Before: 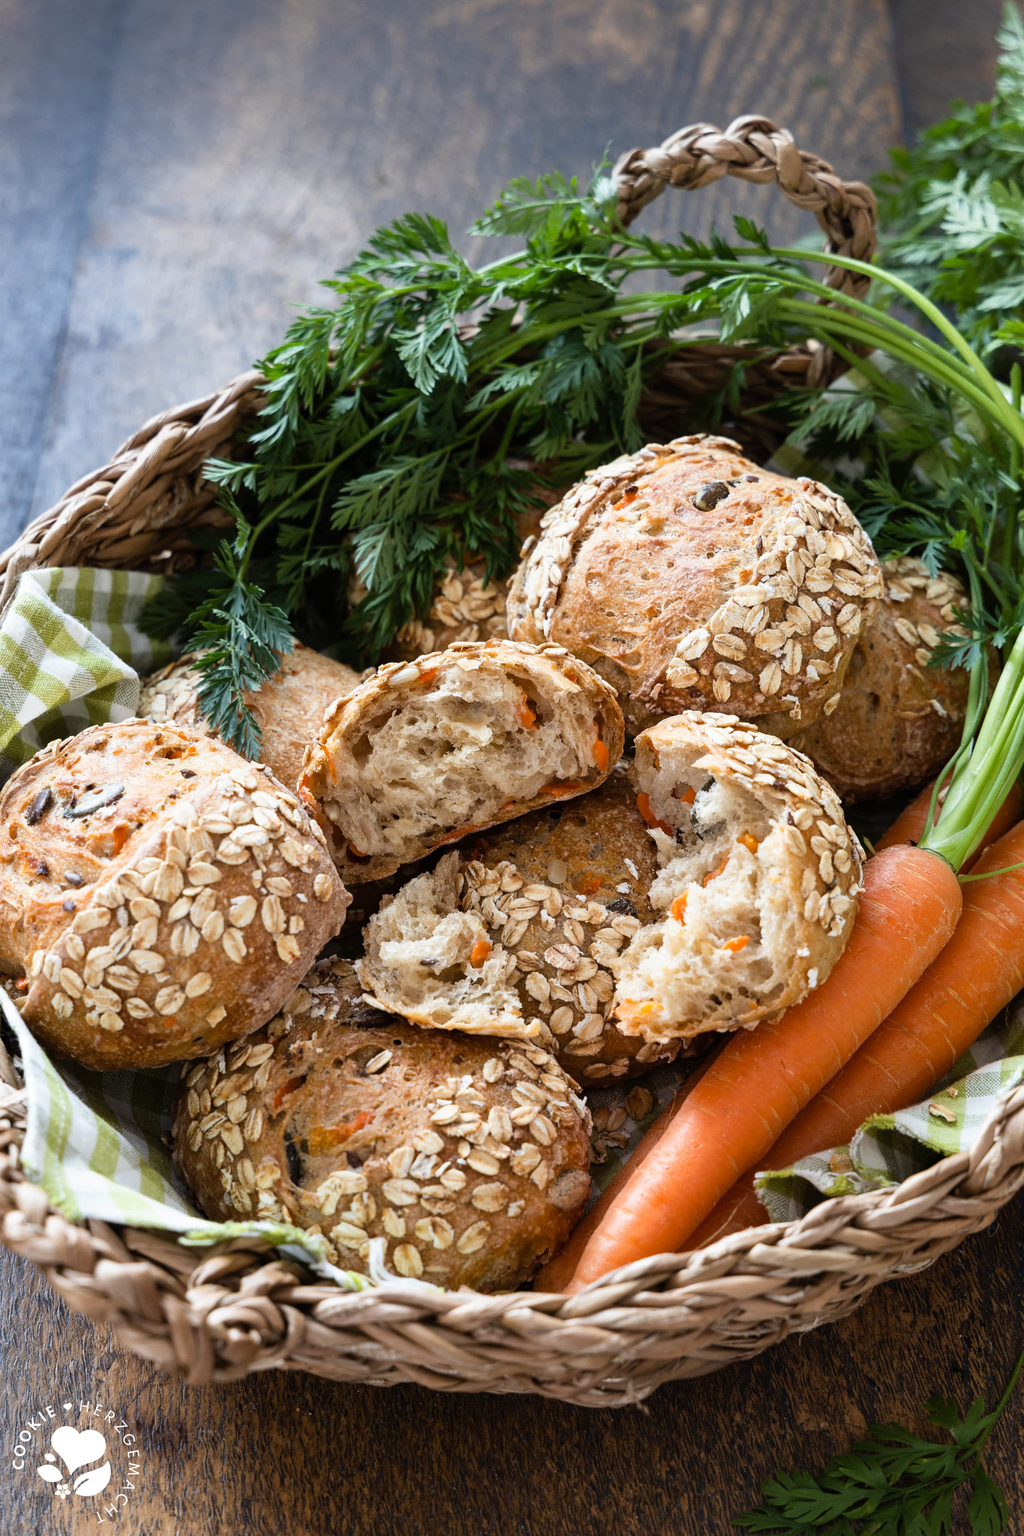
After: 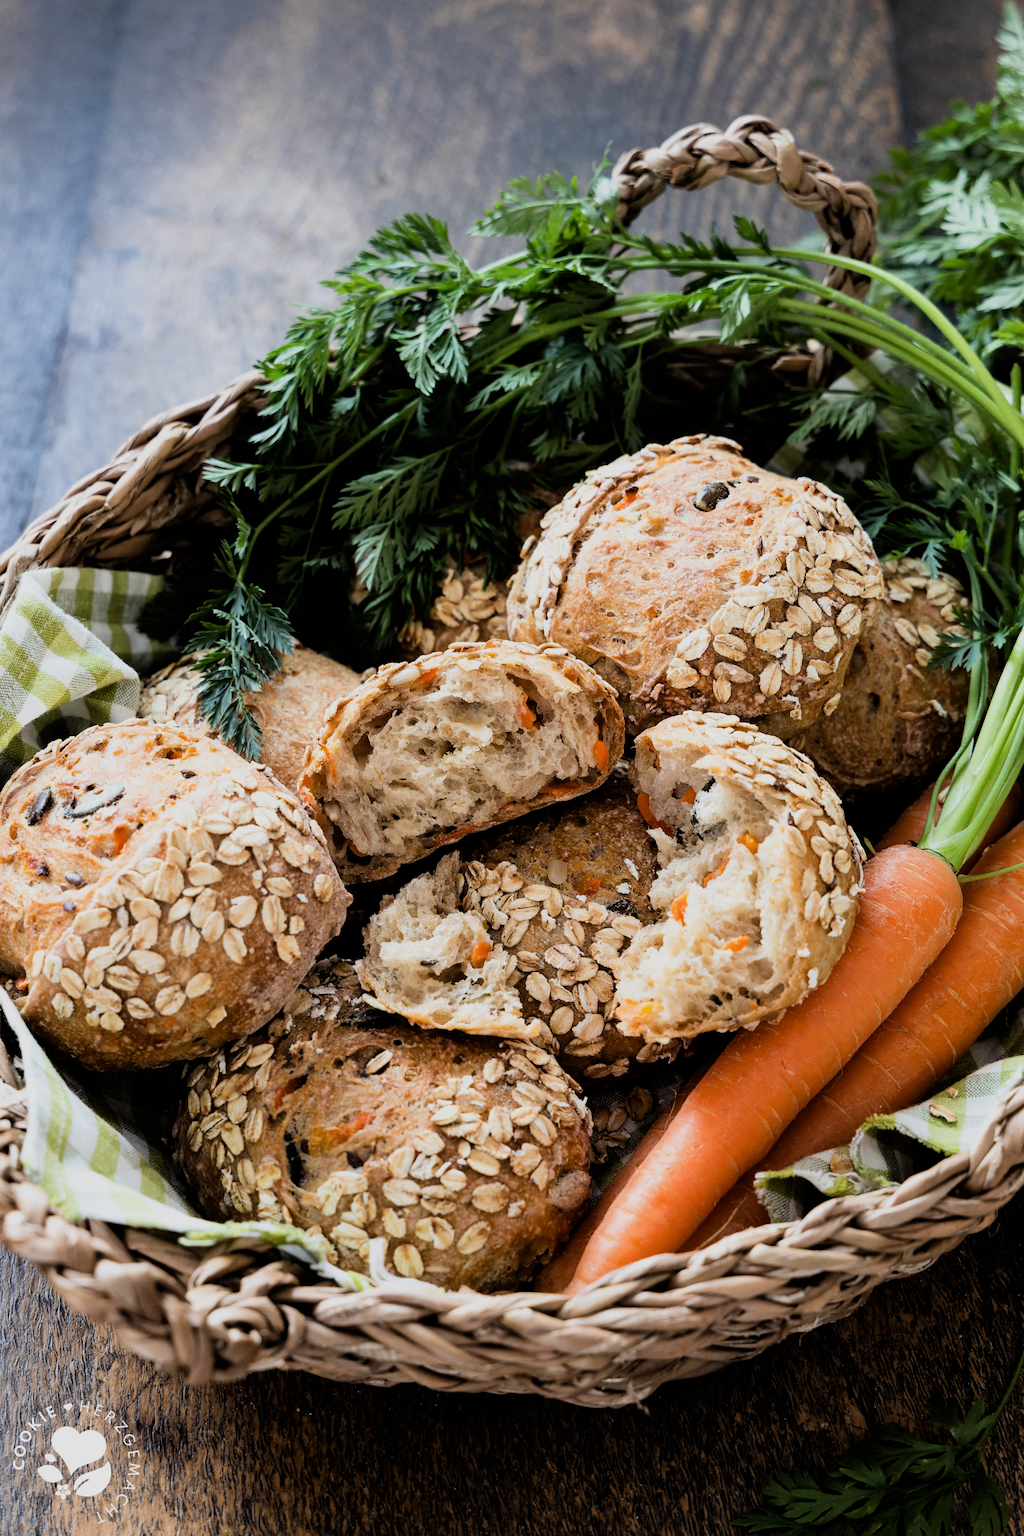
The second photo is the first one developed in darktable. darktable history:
filmic rgb: black relative exposure -7.5 EV, white relative exposure 5 EV, threshold 3.03 EV, hardness 3.34, contrast 1.298, enable highlight reconstruction true
